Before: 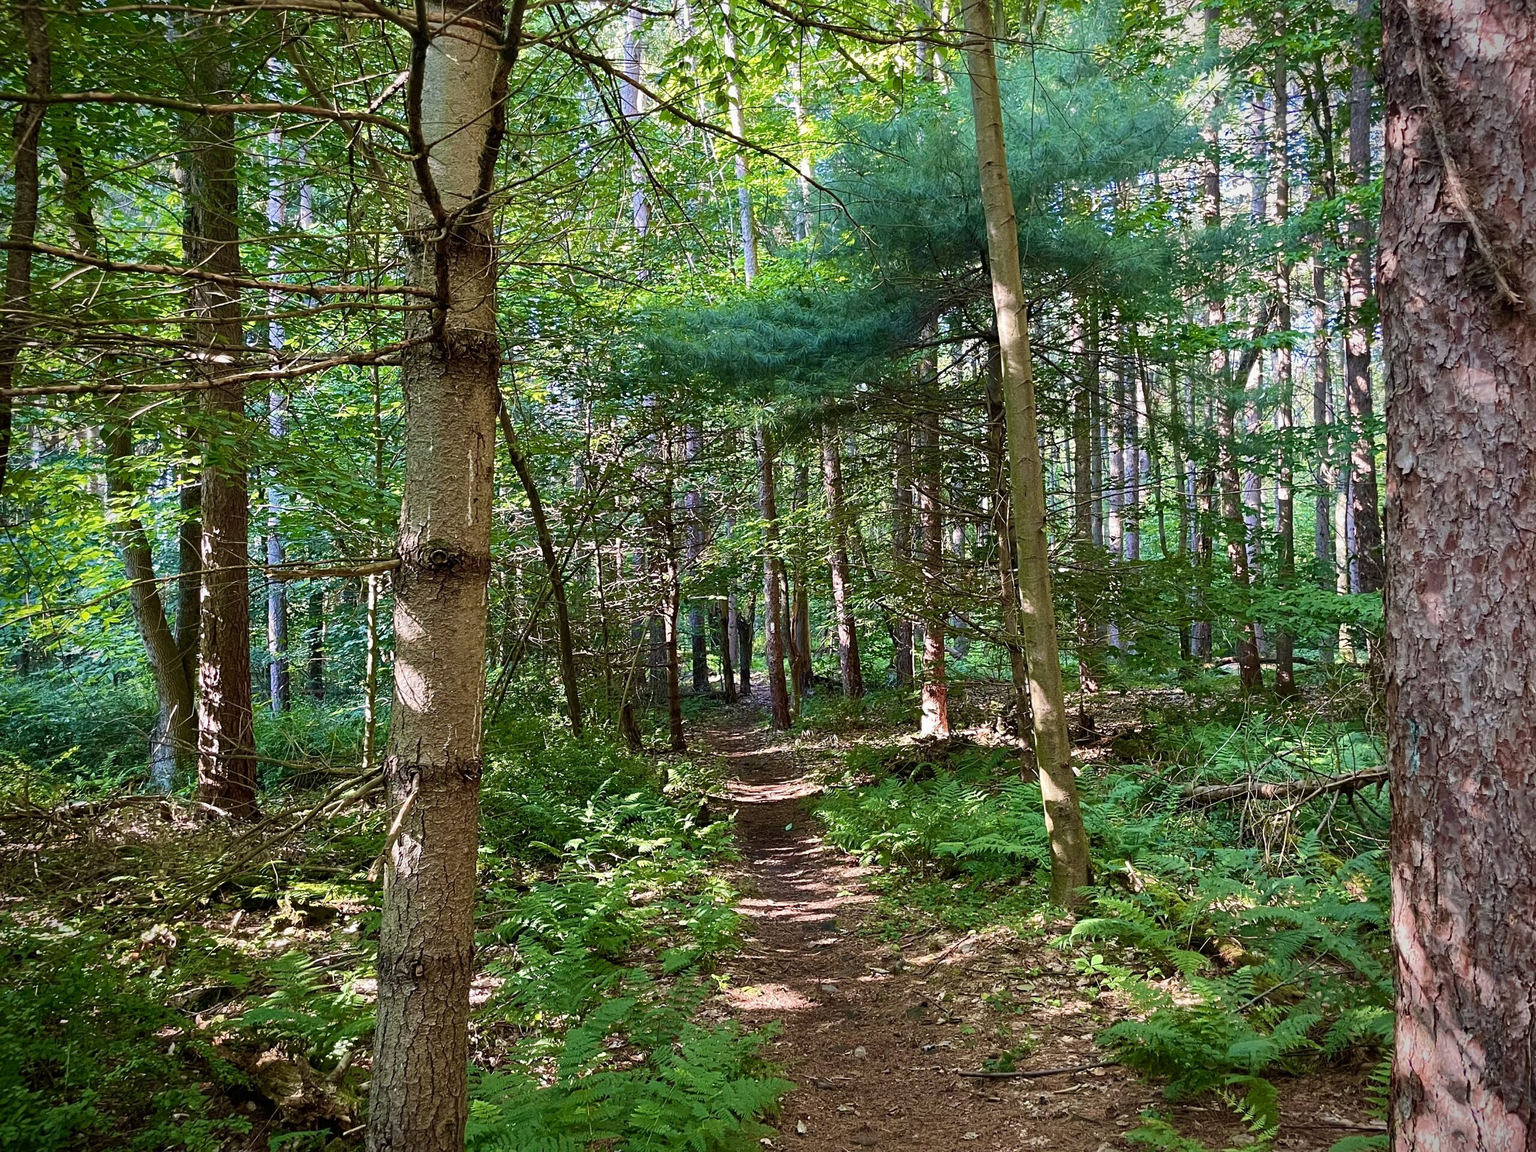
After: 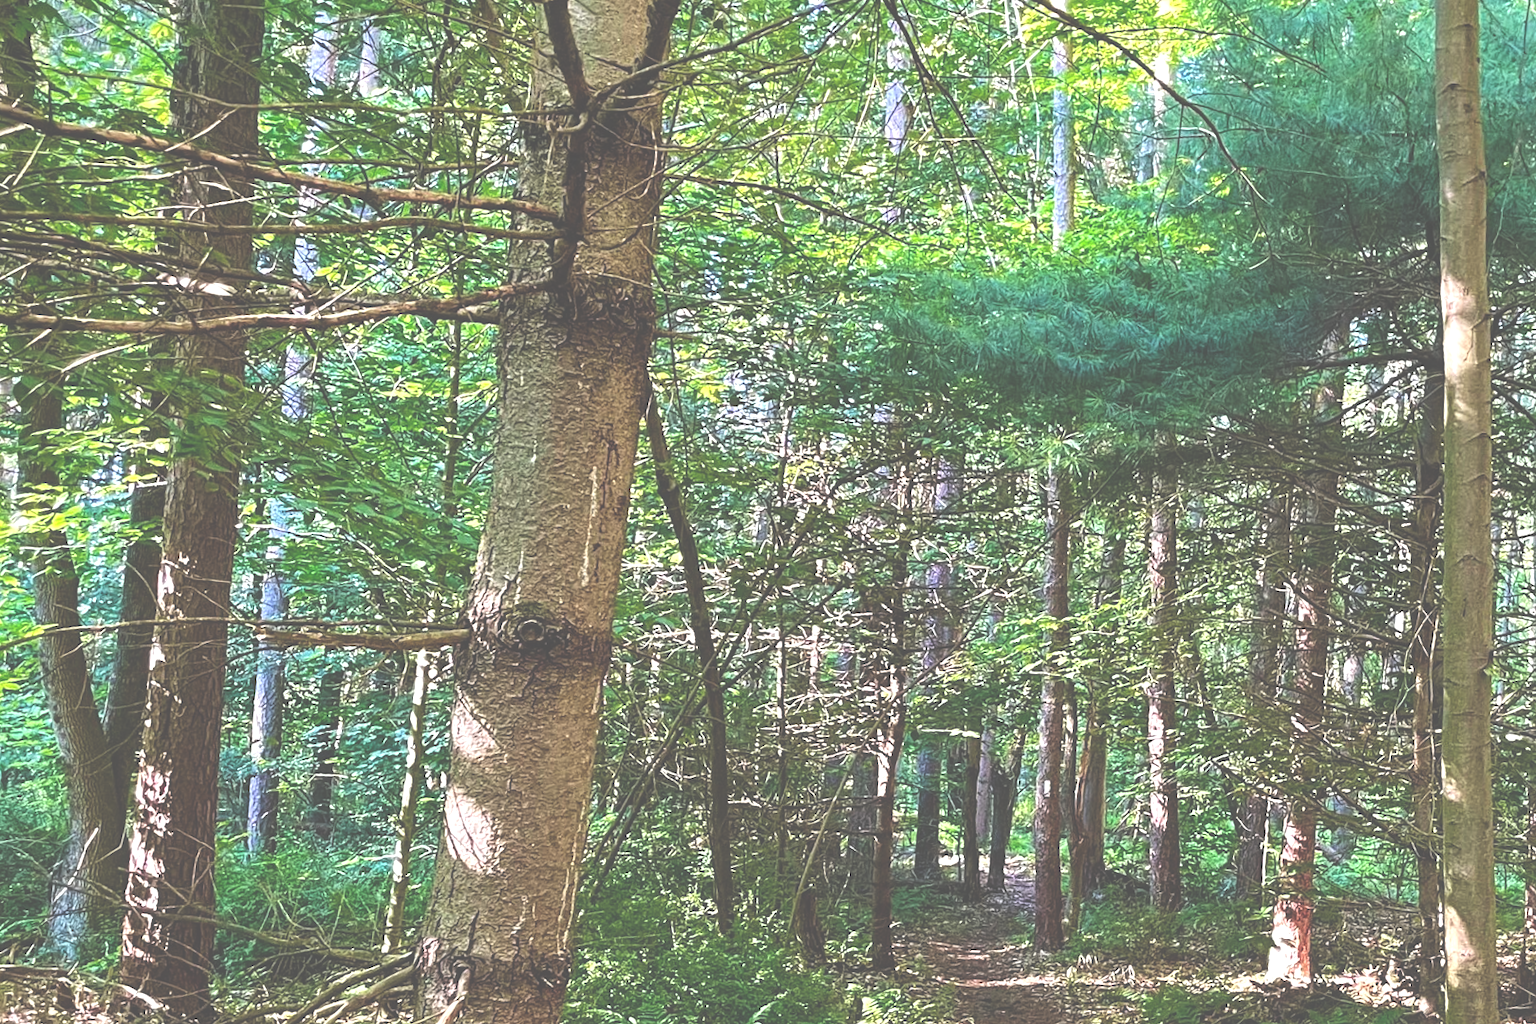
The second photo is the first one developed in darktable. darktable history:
local contrast: highlights 100%, shadows 100%, detail 120%, midtone range 0.2
exposure: black level correction -0.071, exposure 0.5 EV, compensate highlight preservation false
crop and rotate: angle -4.99°, left 2.122%, top 6.945%, right 27.566%, bottom 30.519%
